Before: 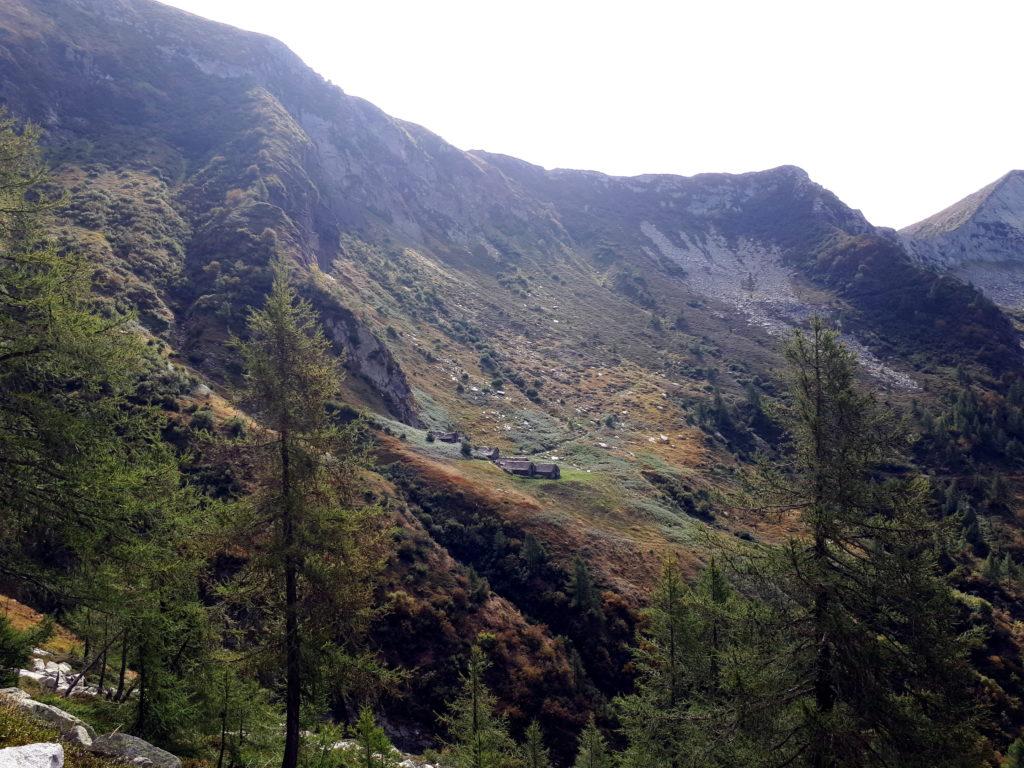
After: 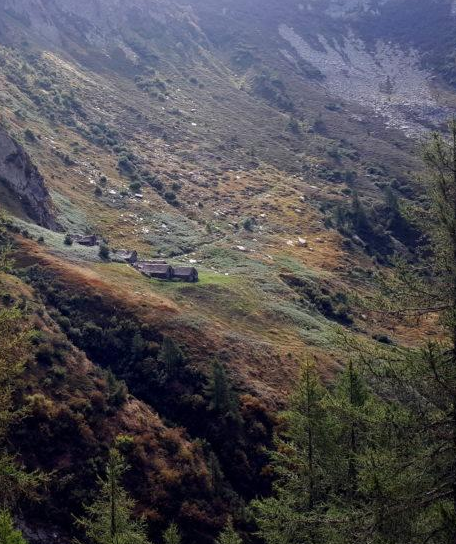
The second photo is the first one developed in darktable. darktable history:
crop: left 35.382%, top 25.769%, right 20.067%, bottom 3.393%
